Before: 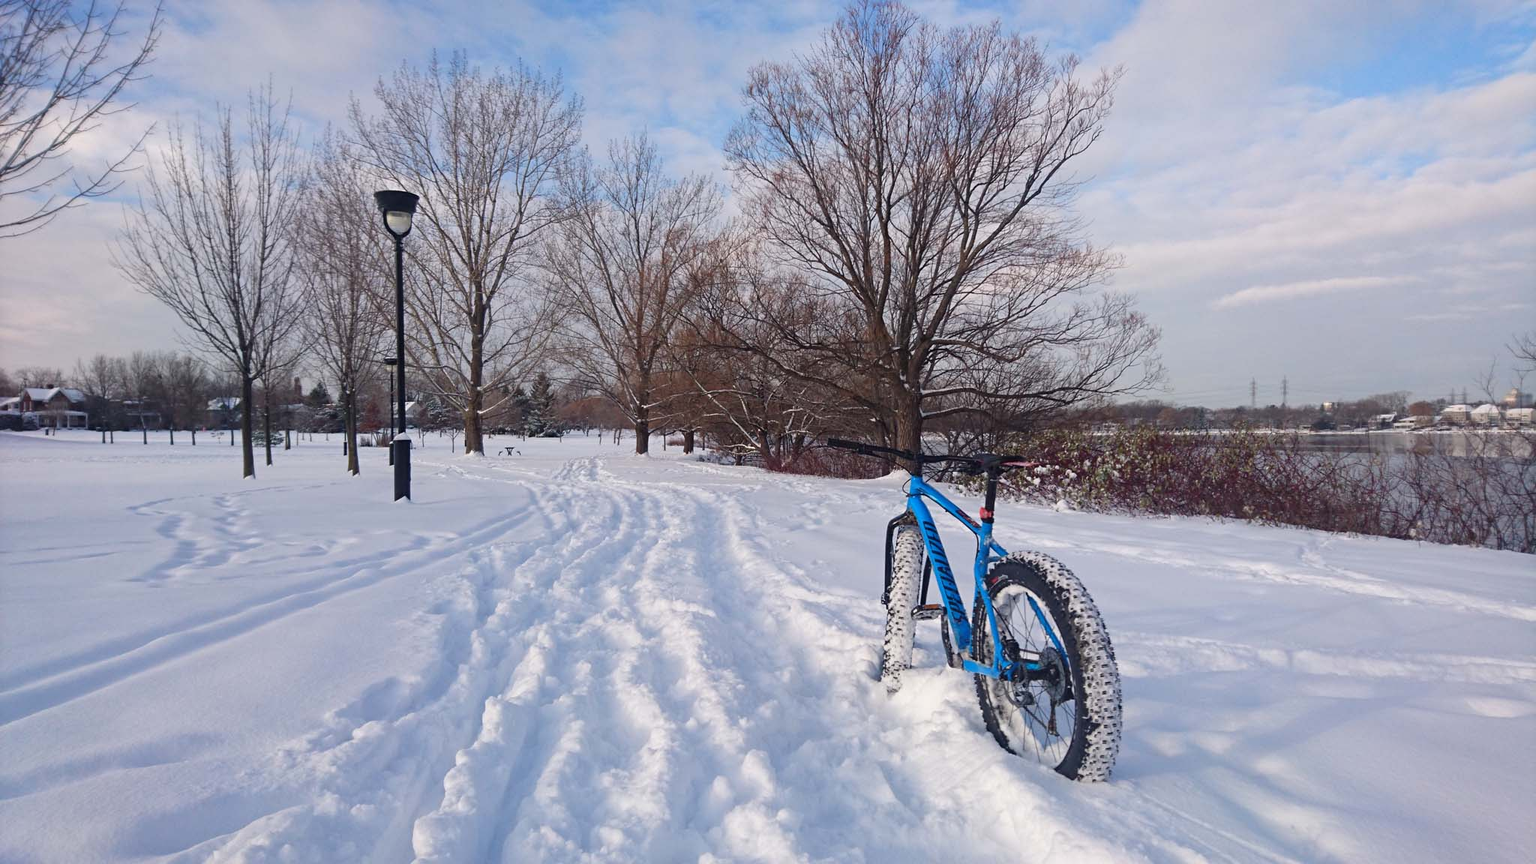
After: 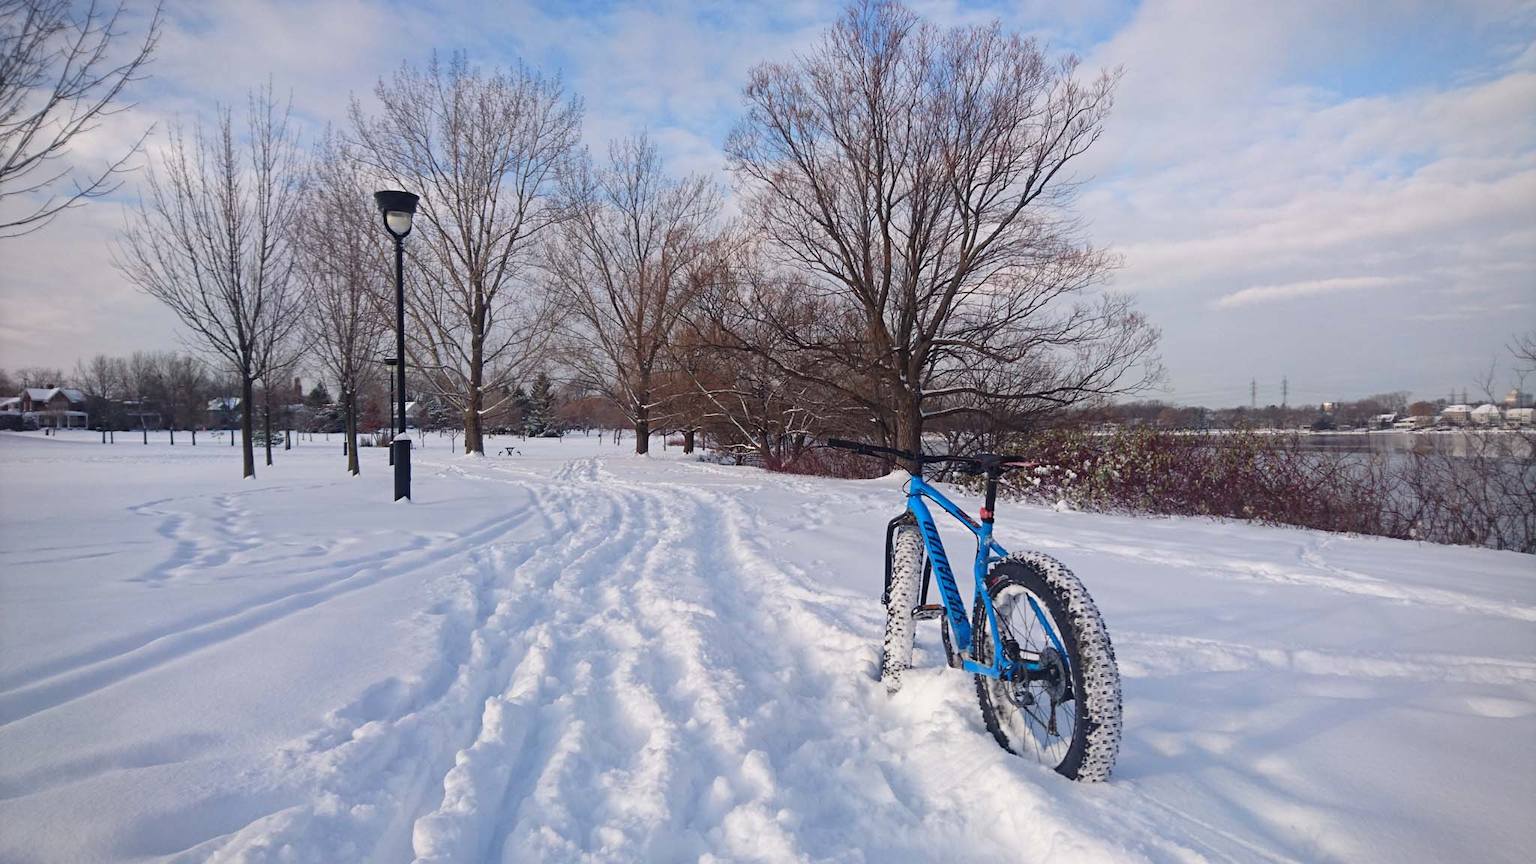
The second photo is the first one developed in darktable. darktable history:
vignetting: fall-off radius 44.82%, brightness -0.268
